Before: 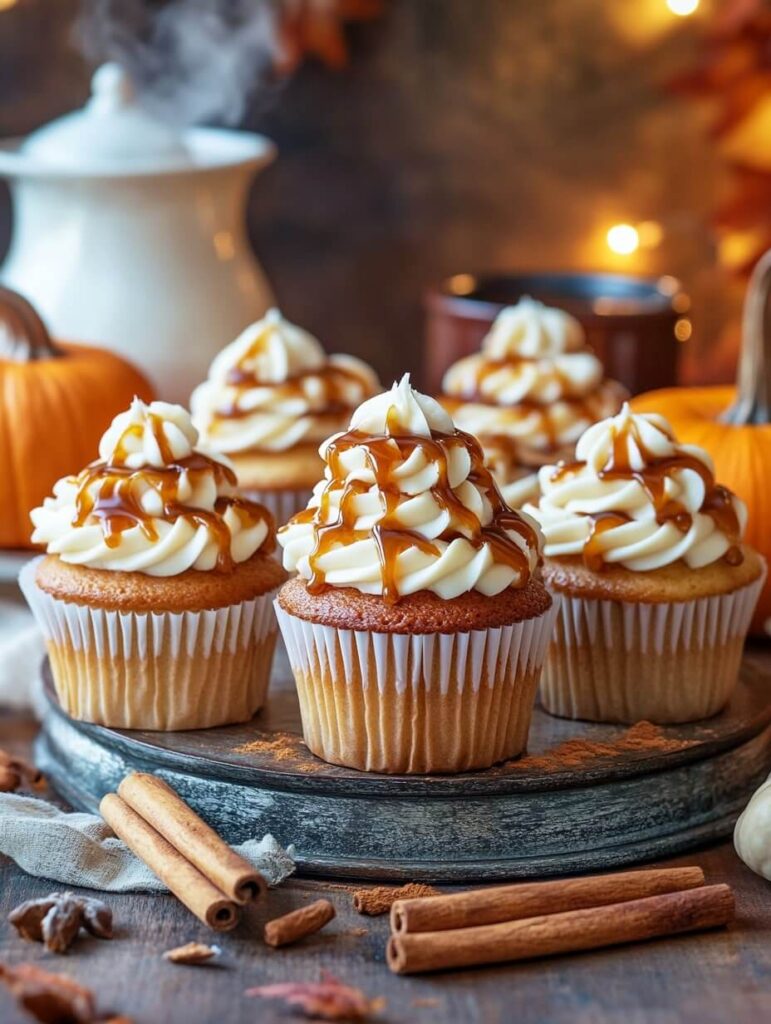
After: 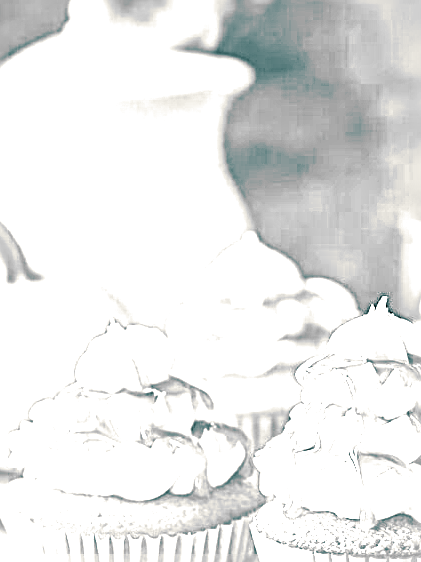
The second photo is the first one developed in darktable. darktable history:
tone equalizer: -8 EV 2 EV, -7 EV 2 EV, -6 EV 2 EV, -5 EV 2 EV, -4 EV 2 EV, -3 EV 1.5 EV, -2 EV 1 EV, -1 EV 0.5 EV
crop and rotate: left 3.047%, top 7.509%, right 42.236%, bottom 37.598%
sharpen: radius 2.817, amount 0.715
exposure: exposure 0.6 EV, compensate highlight preservation false
monochrome: a -6.99, b 35.61, size 1.4
white balance: red 8, blue 8
split-toning: shadows › hue 186.43°, highlights › hue 49.29°, compress 30.29%
